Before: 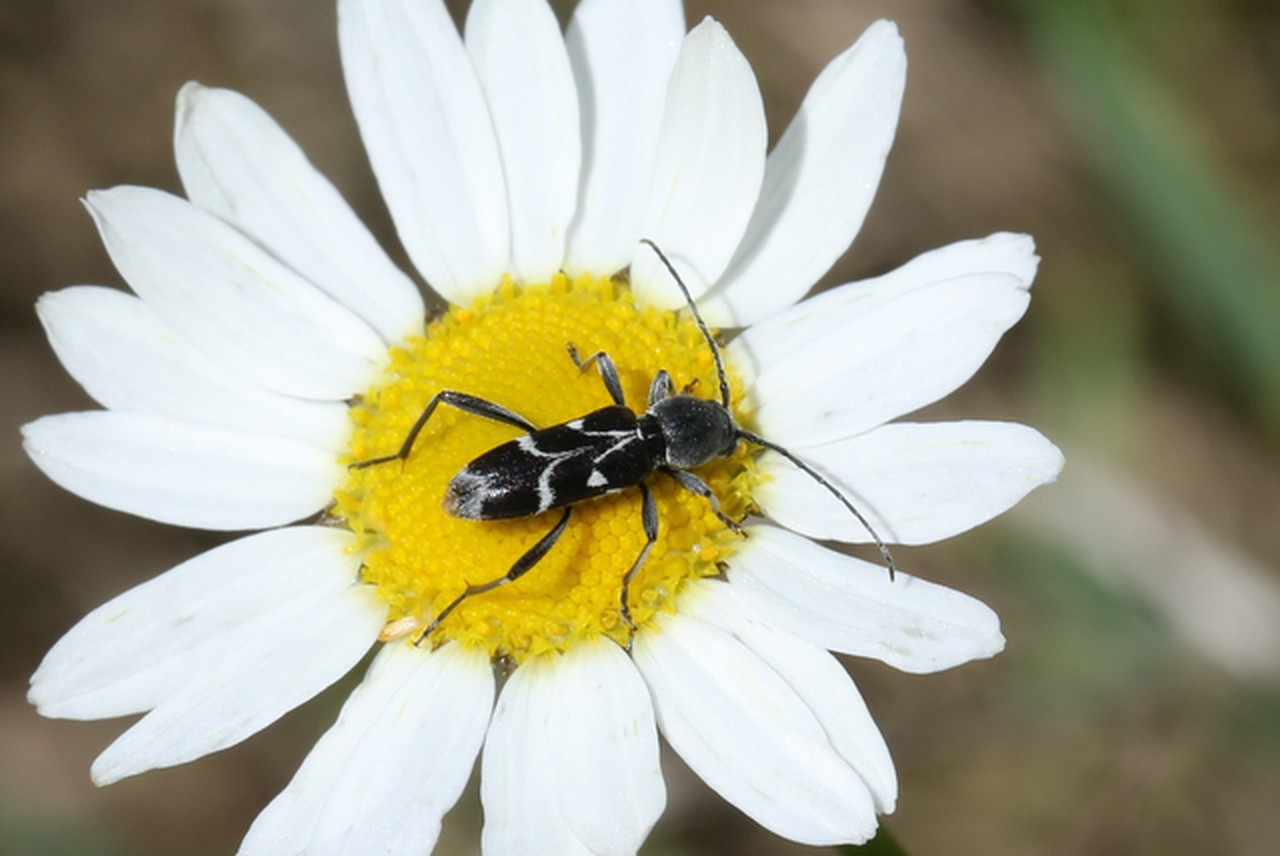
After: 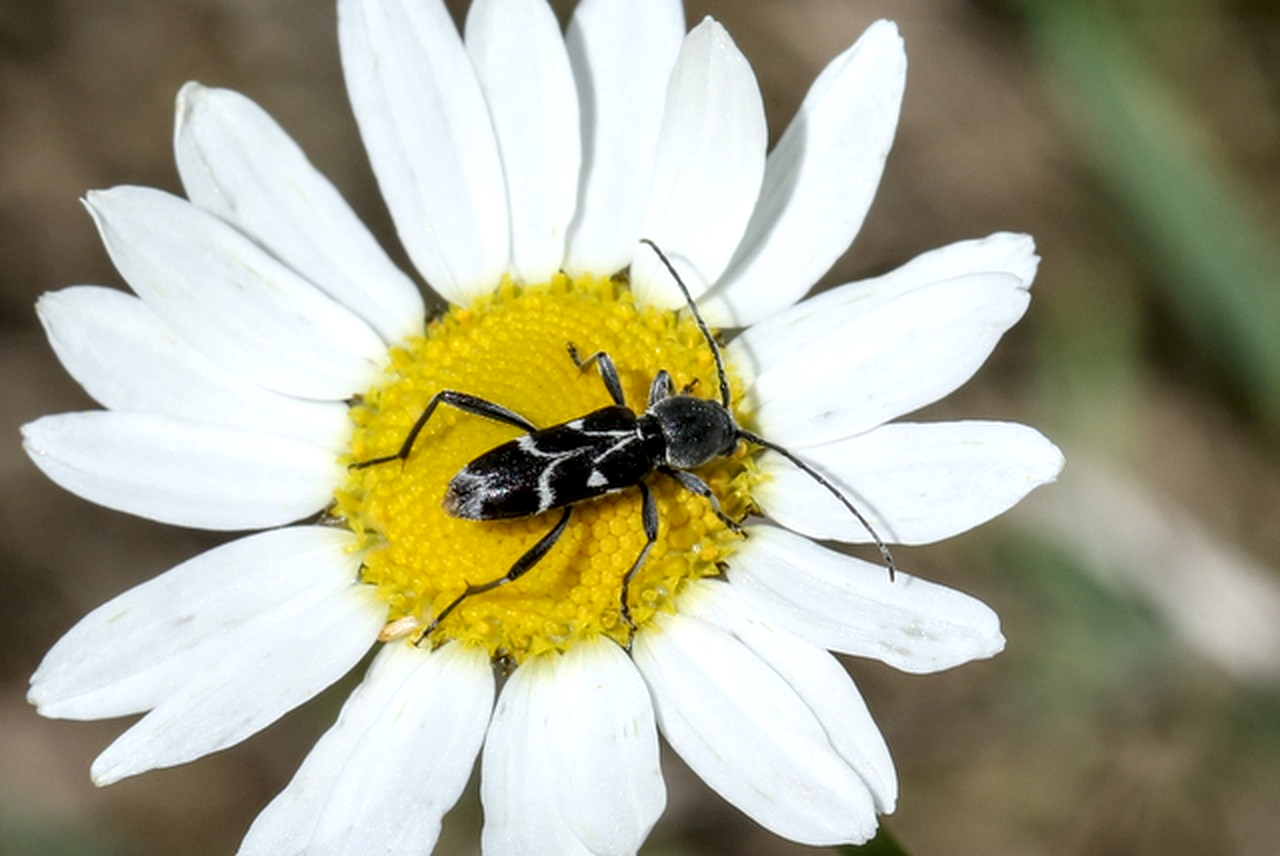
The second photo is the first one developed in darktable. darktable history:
local contrast: detail 150%
exposure: black level correction 0.001, exposure 0.016 EV, compensate highlight preservation false
